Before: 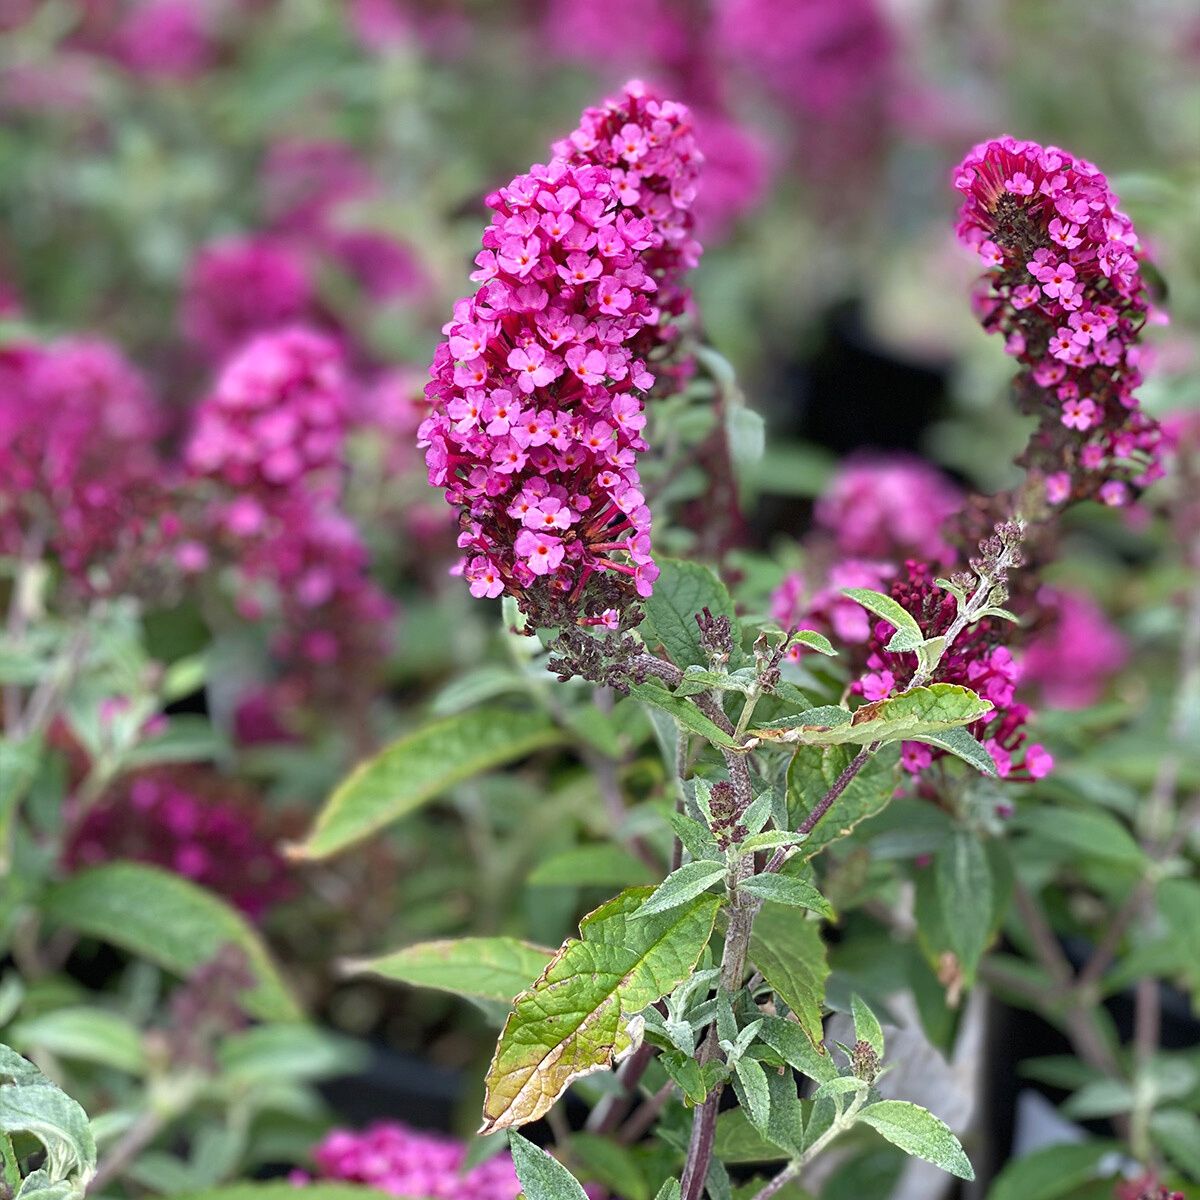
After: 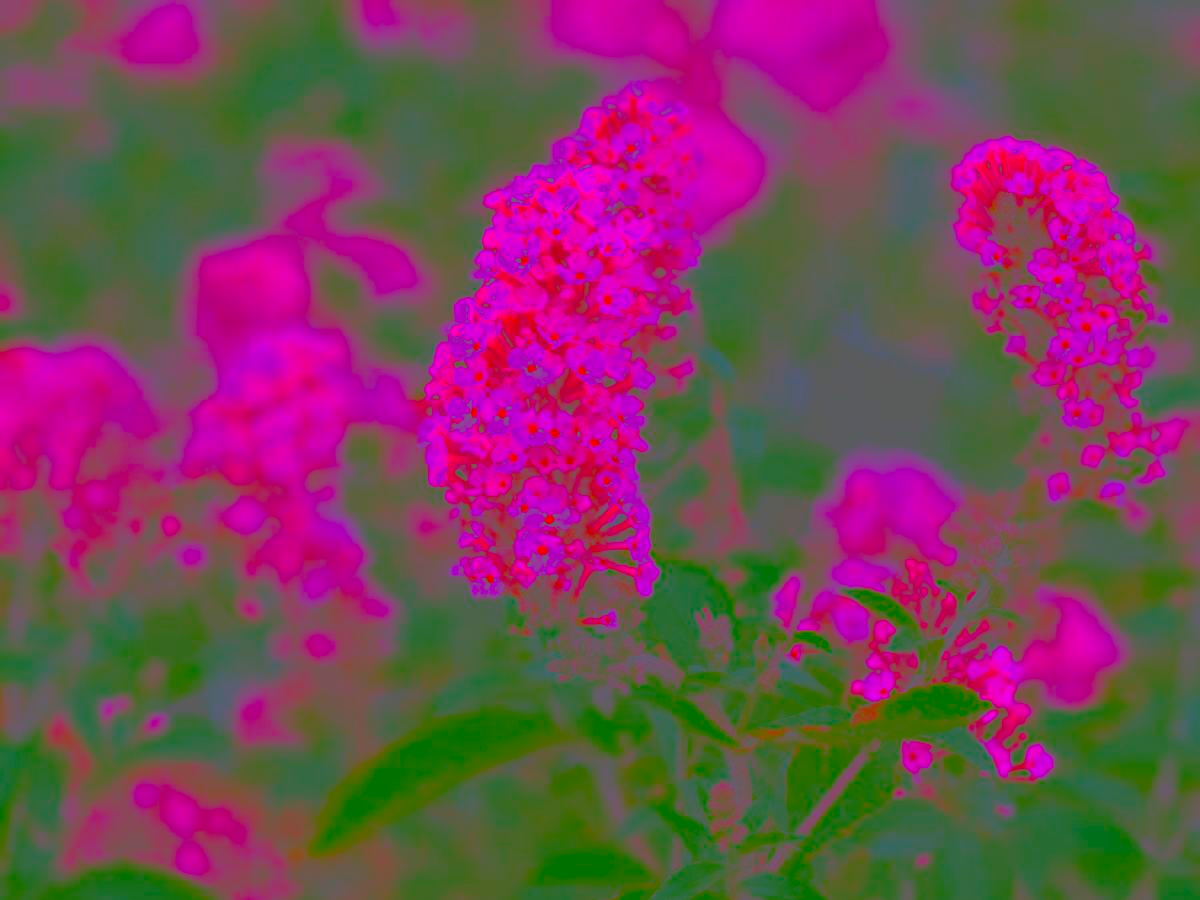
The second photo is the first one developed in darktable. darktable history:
color correction: highlights b* 0.063, saturation 0.989
levels: levels [0.055, 0.477, 0.9]
crop: bottom 24.985%
contrast brightness saturation: contrast -0.979, brightness -0.174, saturation 0.756
